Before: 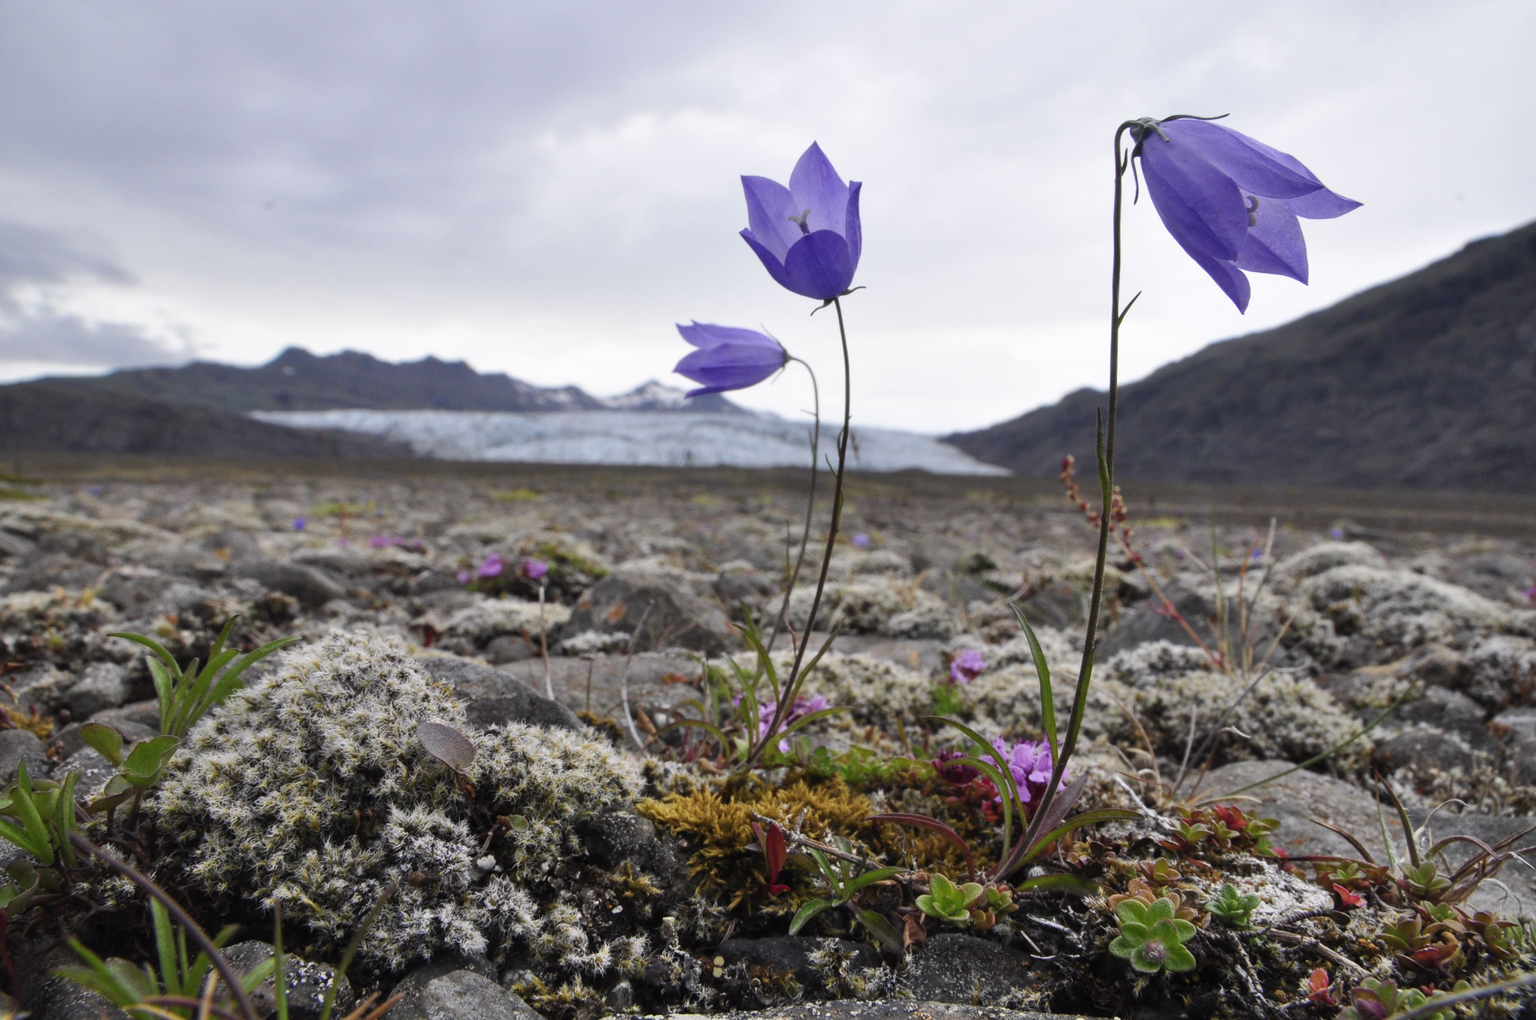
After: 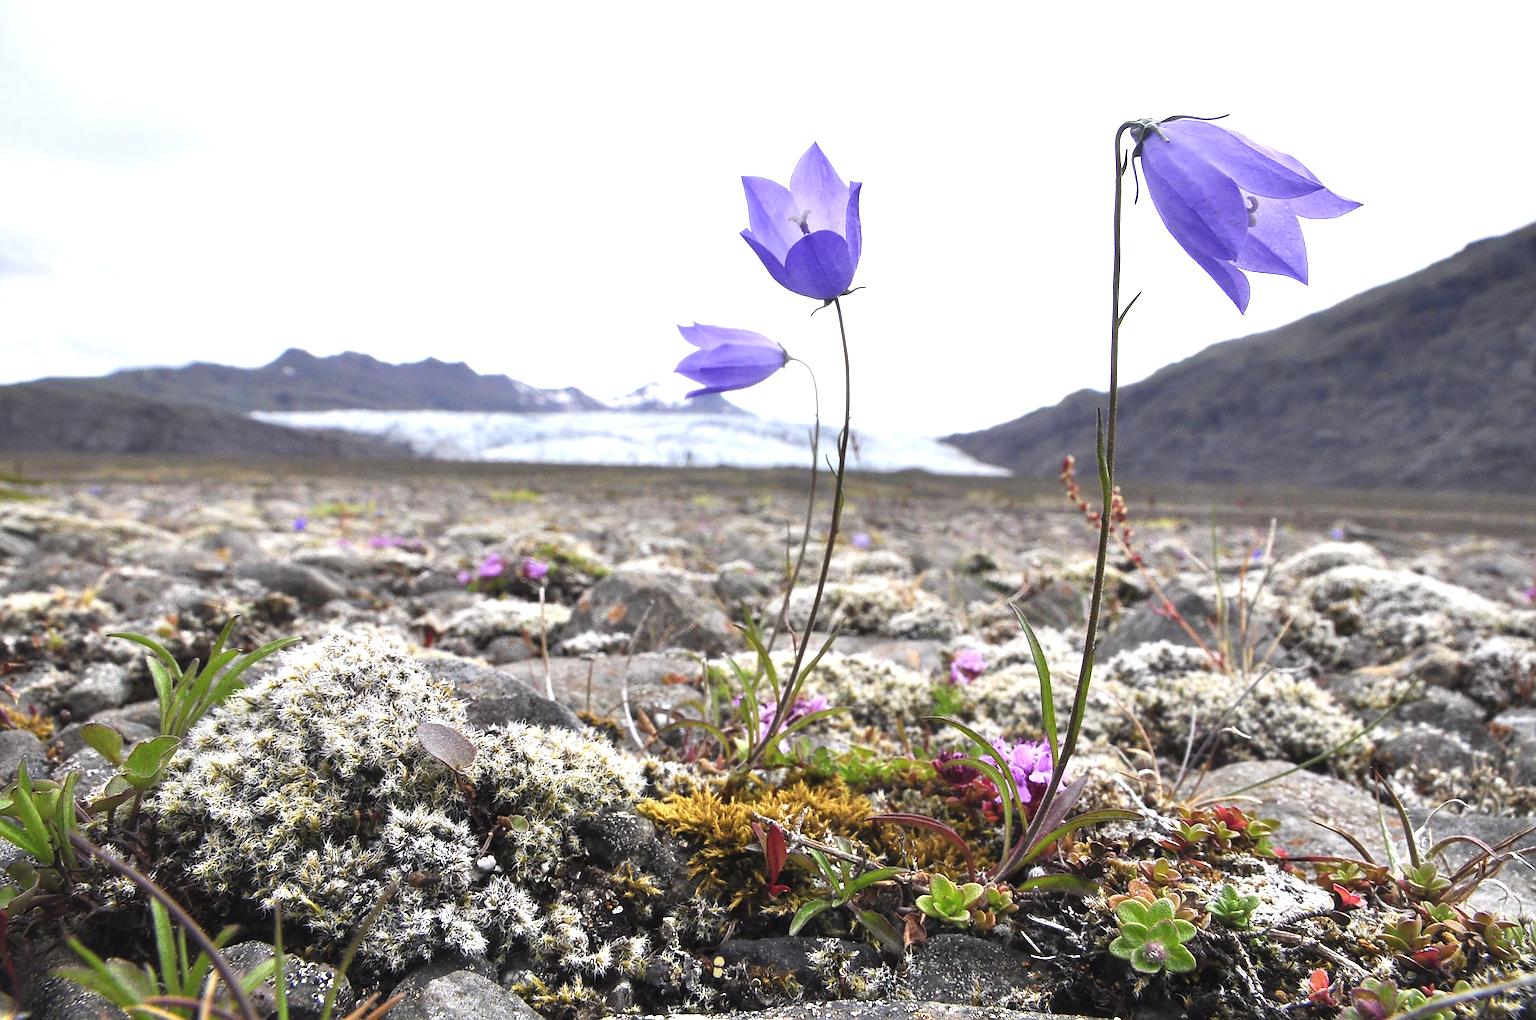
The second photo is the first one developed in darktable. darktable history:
exposure: black level correction 0, exposure 1.2 EV, compensate exposure bias true, compensate highlight preservation false
sharpen: radius 1.4, amount 1.25, threshold 0.7
